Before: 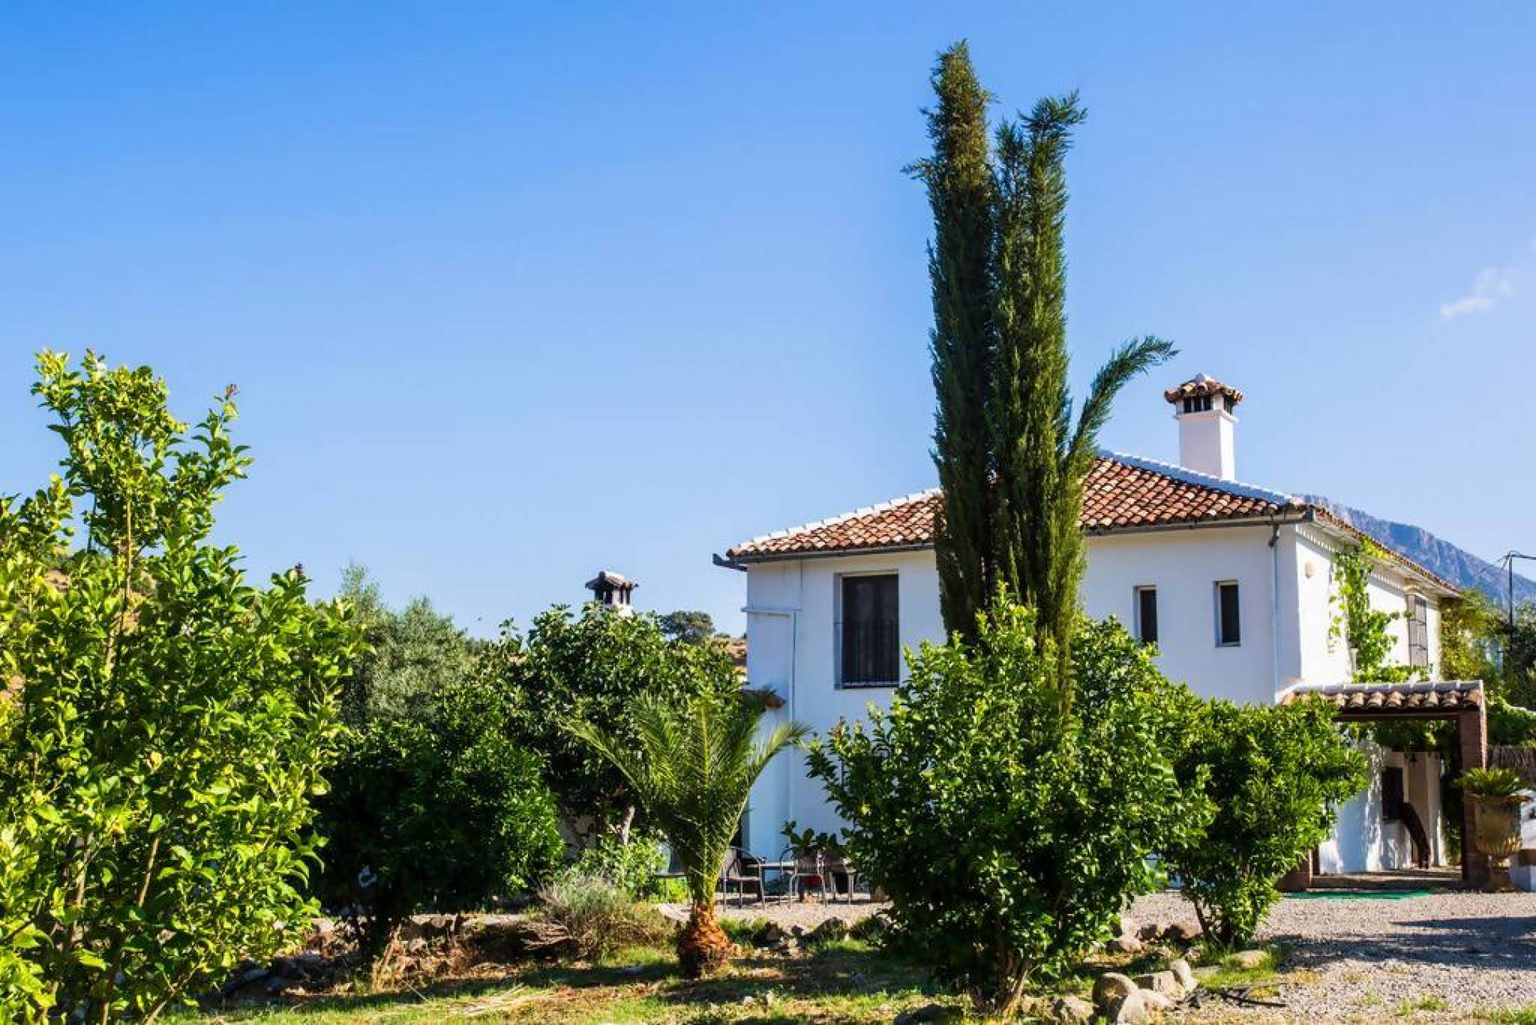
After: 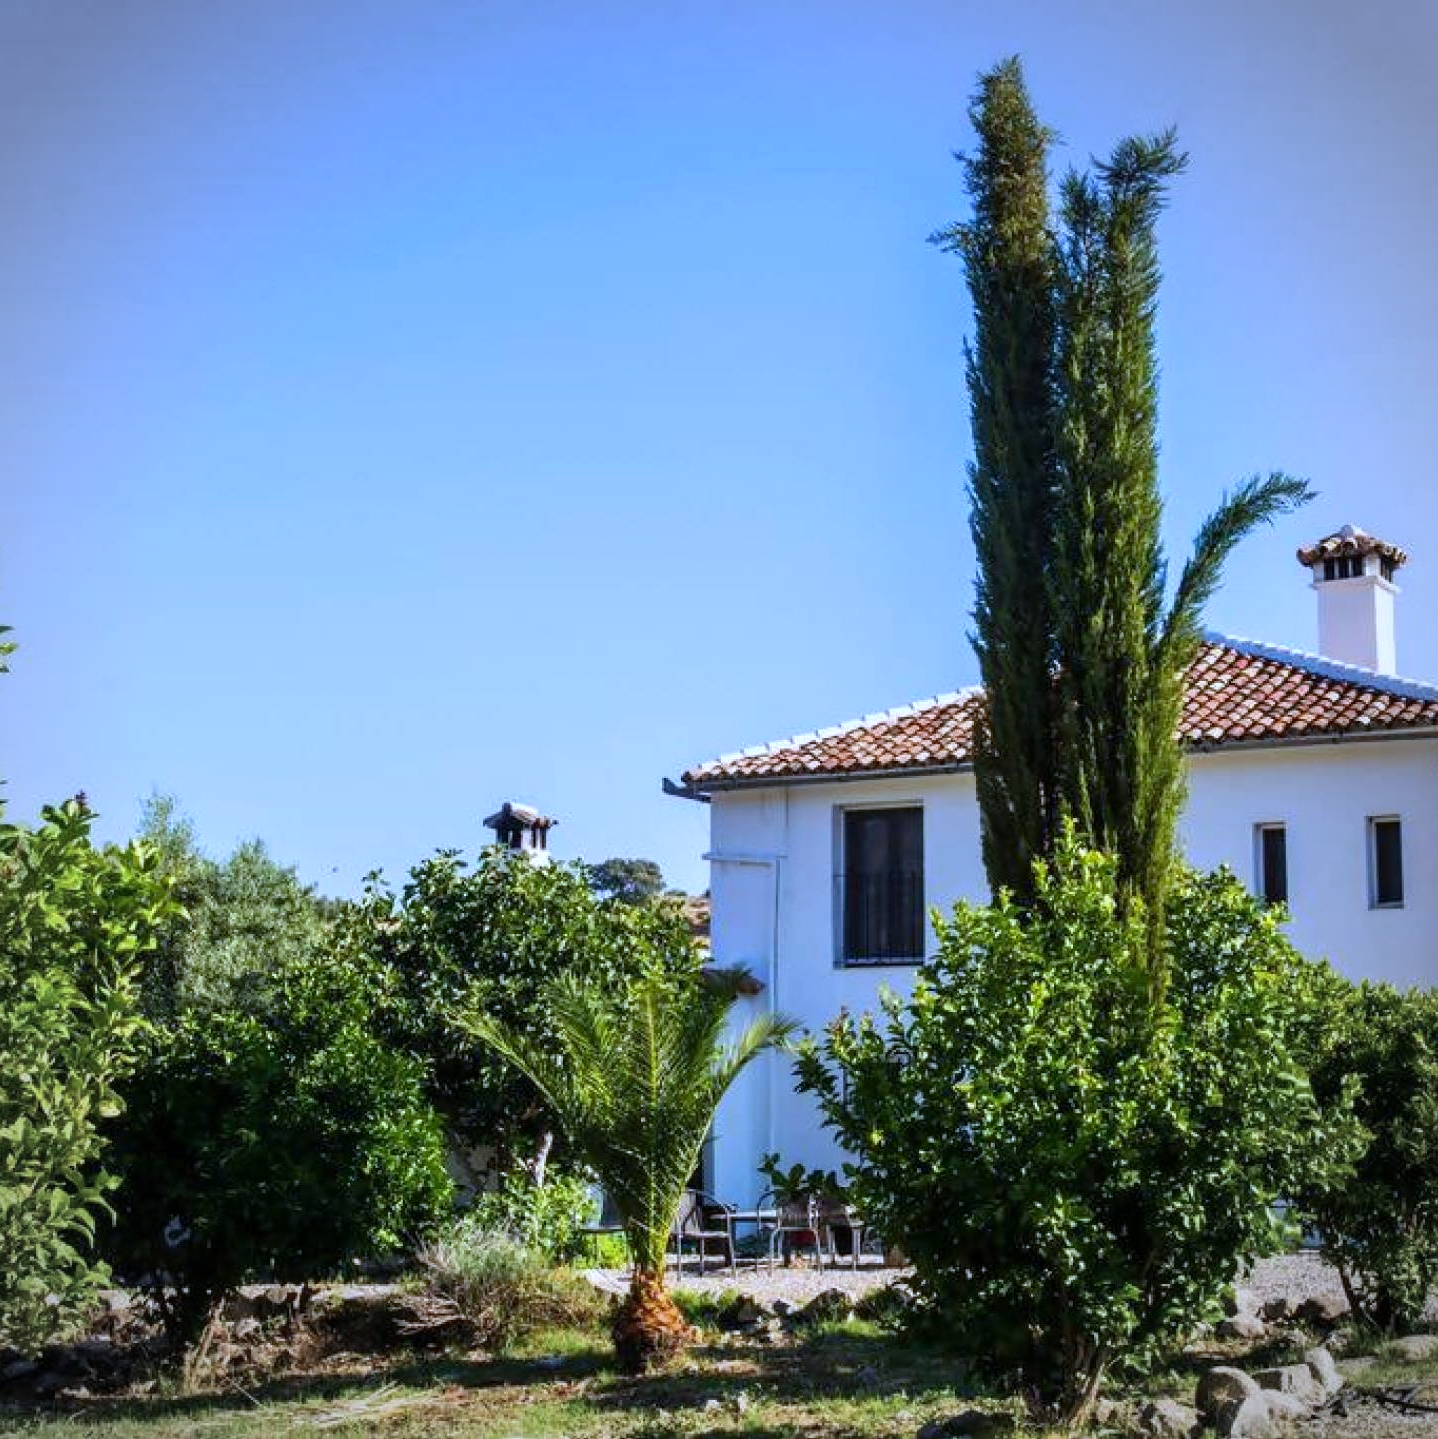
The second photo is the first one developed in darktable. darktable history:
white balance: red 0.948, green 1.02, blue 1.176
crop and rotate: left 15.754%, right 17.579%
vignetting: on, module defaults
